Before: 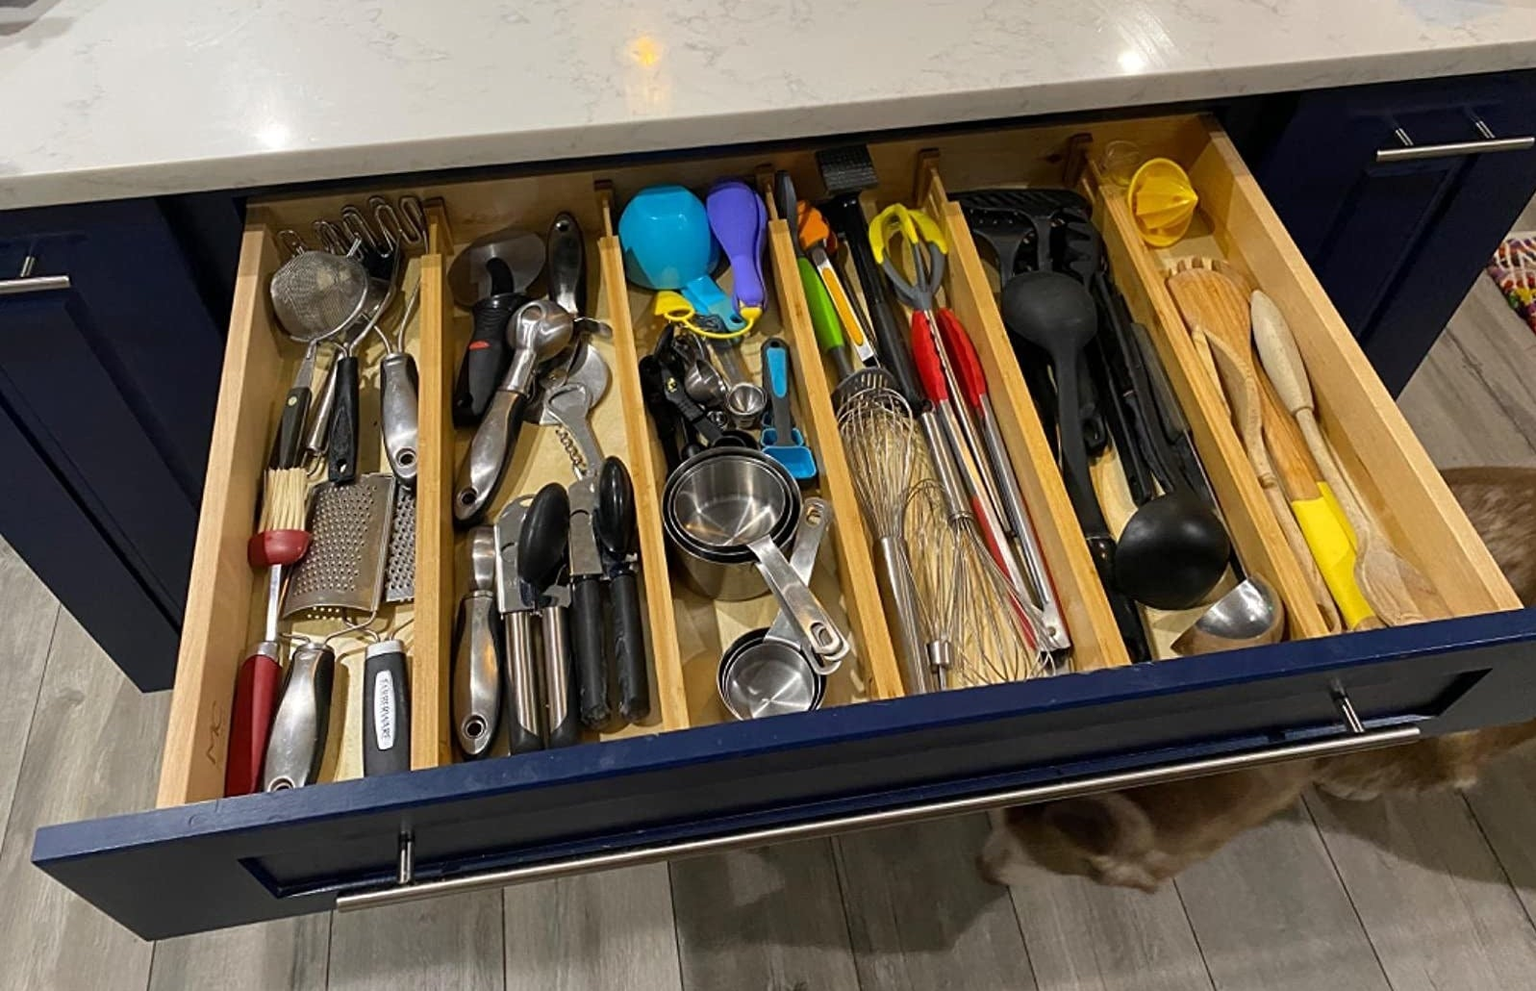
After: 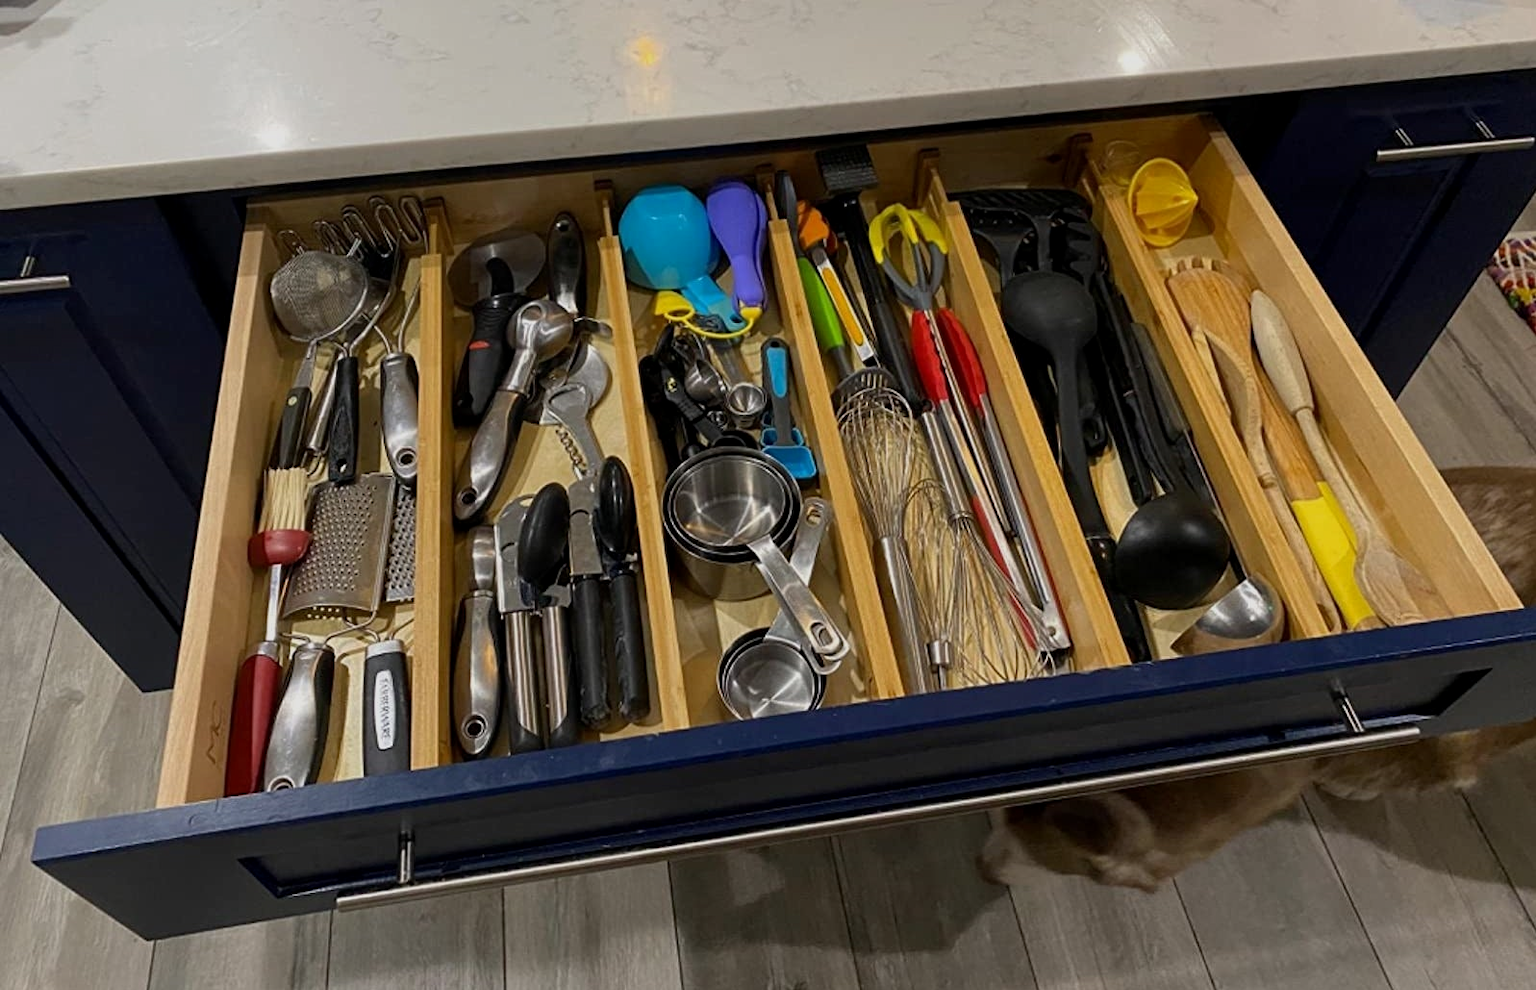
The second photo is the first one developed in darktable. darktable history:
exposure: black level correction 0.001, exposure -0.4 EV, compensate highlight preservation false
